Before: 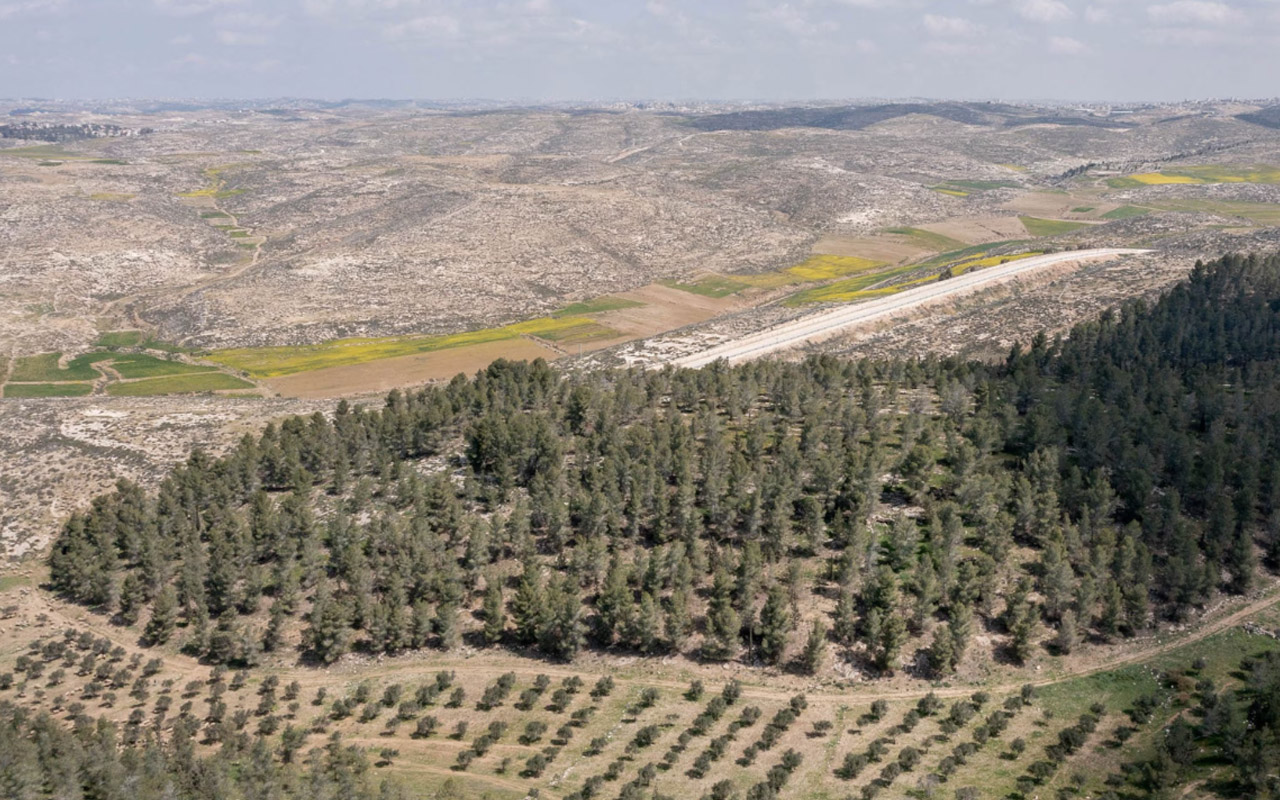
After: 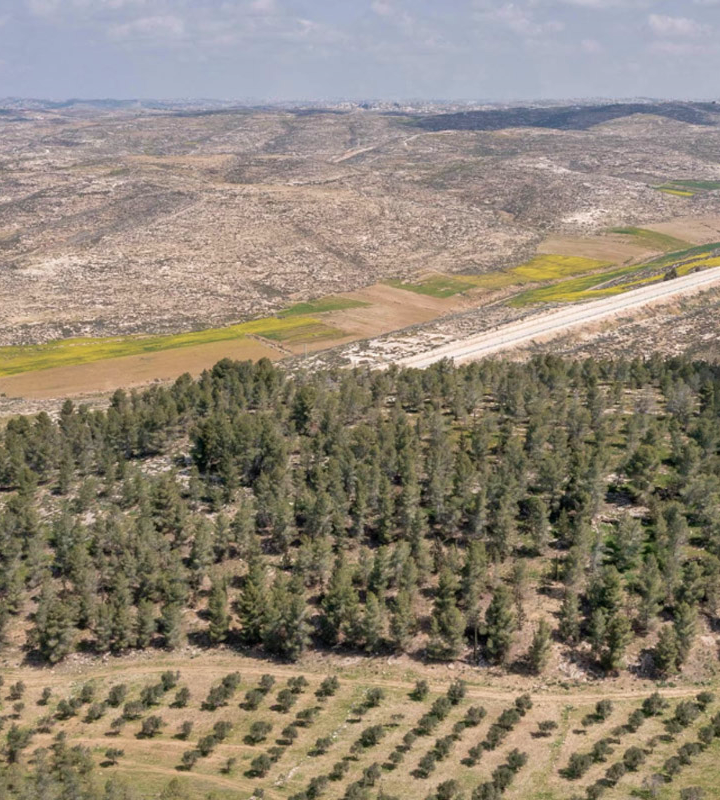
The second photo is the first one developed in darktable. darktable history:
tone equalizer: on, module defaults
velvia: on, module defaults
shadows and highlights: soften with gaussian
crop: left 21.496%, right 22.254%
